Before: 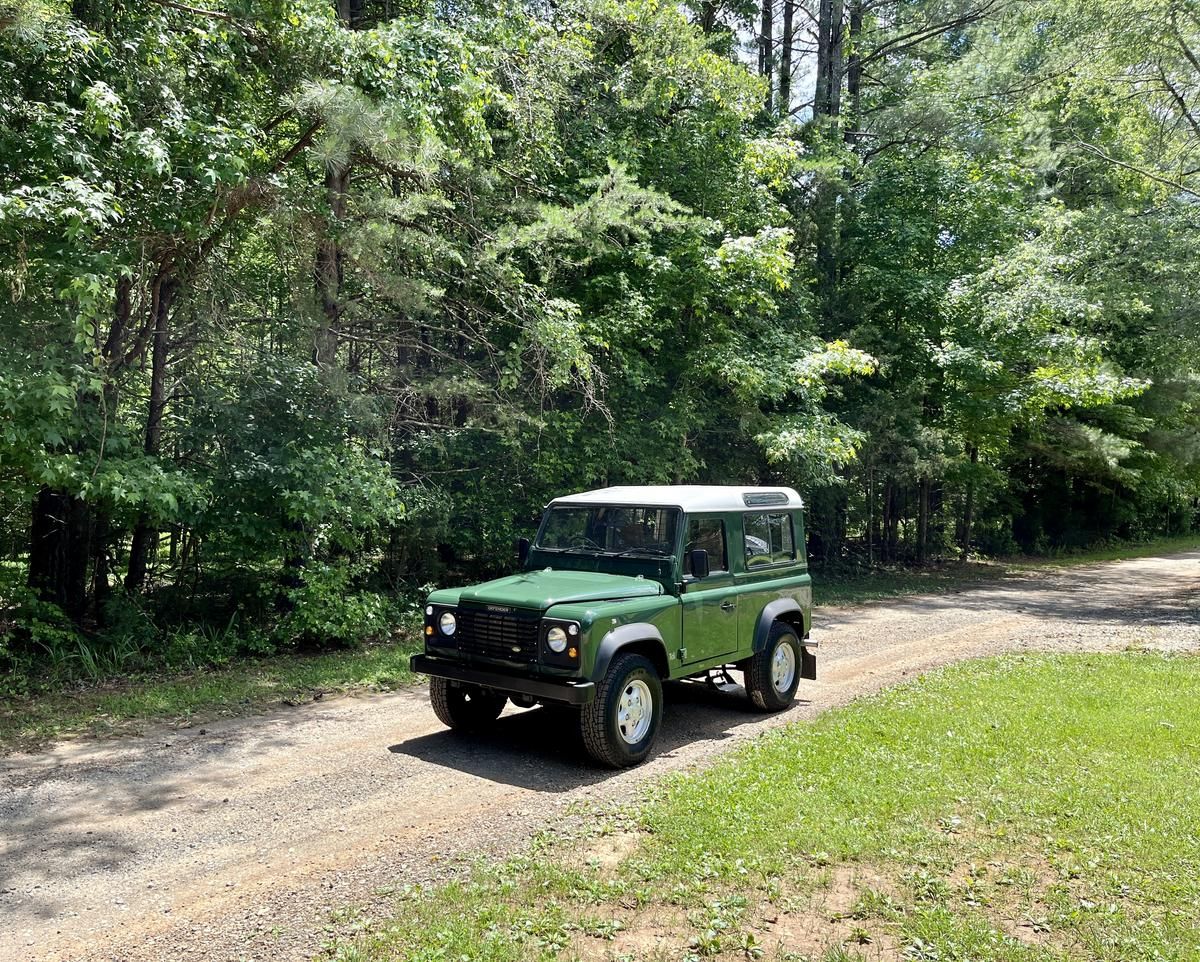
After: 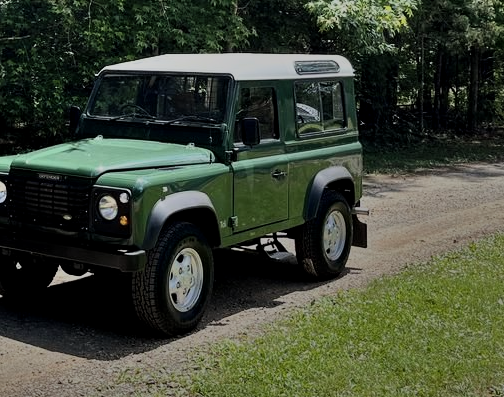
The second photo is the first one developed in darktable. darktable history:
crop: left 37.446%, top 44.999%, right 20.517%, bottom 13.658%
local contrast: highlights 103%, shadows 103%, detail 119%, midtone range 0.2
tone equalizer: -8 EV -1.96 EV, -7 EV -1.99 EV, -6 EV -1.98 EV, -5 EV -1.98 EV, -4 EV -1.99 EV, -3 EV -1.99 EV, -2 EV -1.98 EV, -1 EV -1.6 EV, +0 EV -2 EV
color correction: highlights b* 0.004, saturation 0.98
shadows and highlights: shadows 53, soften with gaussian
